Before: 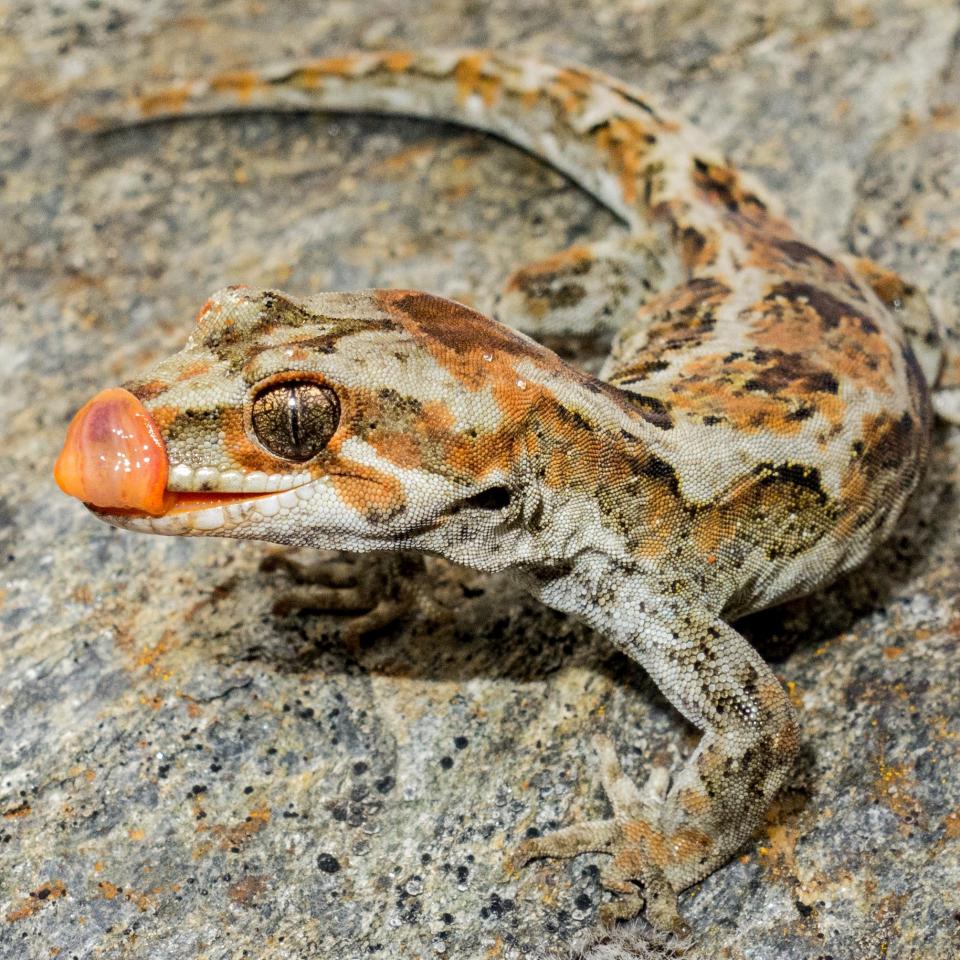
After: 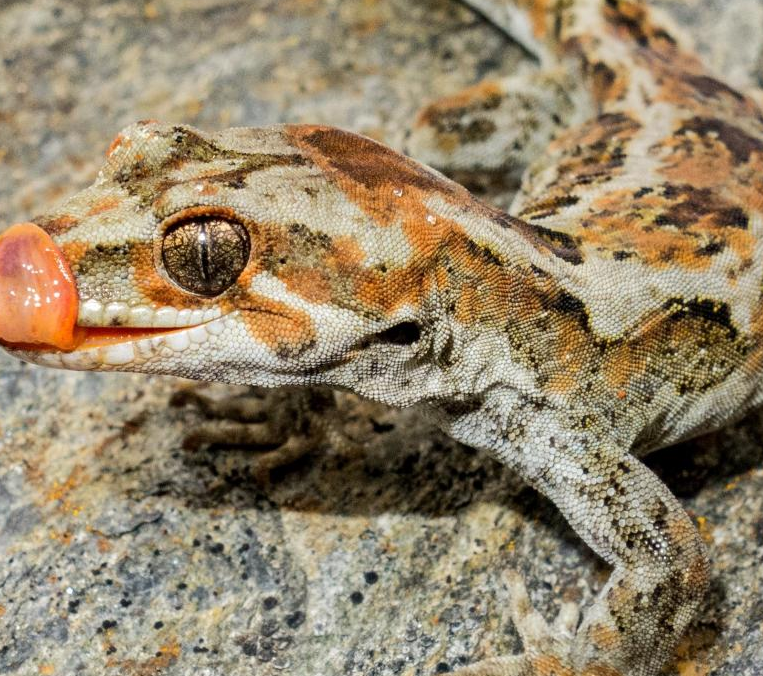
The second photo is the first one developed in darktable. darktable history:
crop: left 9.398%, top 17.224%, right 11.077%, bottom 12.297%
